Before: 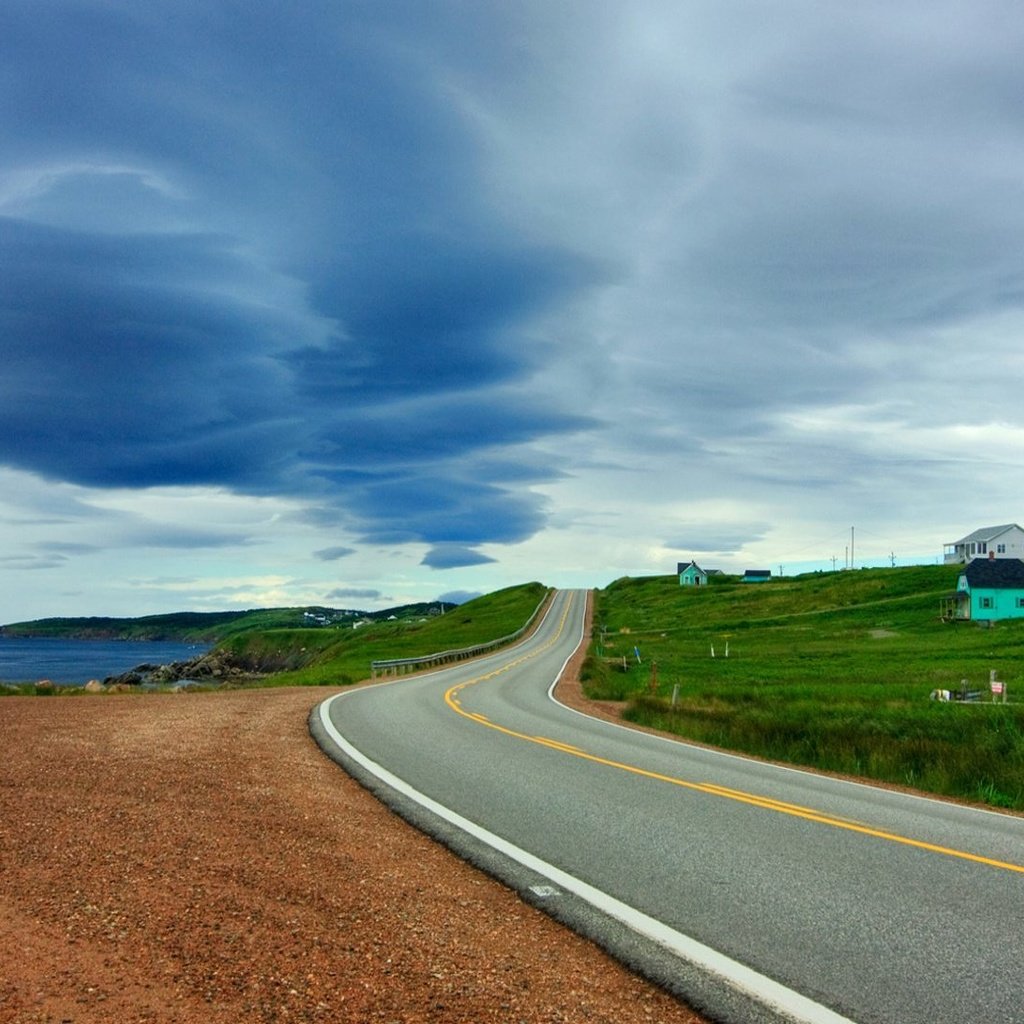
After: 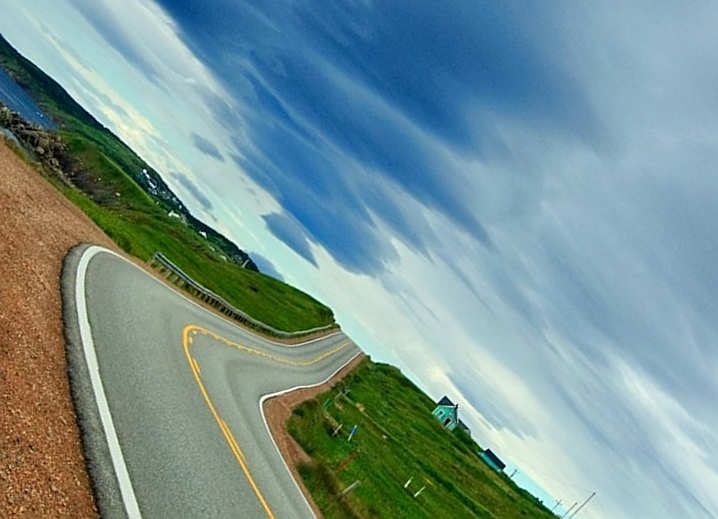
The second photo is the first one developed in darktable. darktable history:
crop and rotate: angle -44.58°, top 16.538%, right 0.821%, bottom 11.683%
sharpen: on, module defaults
